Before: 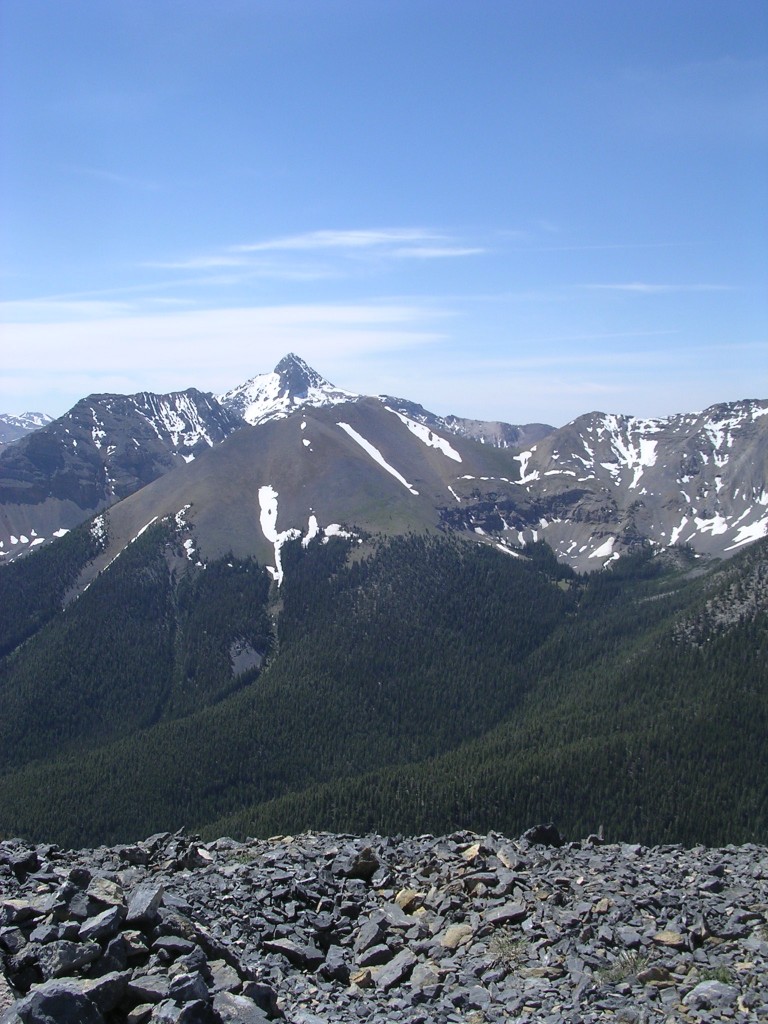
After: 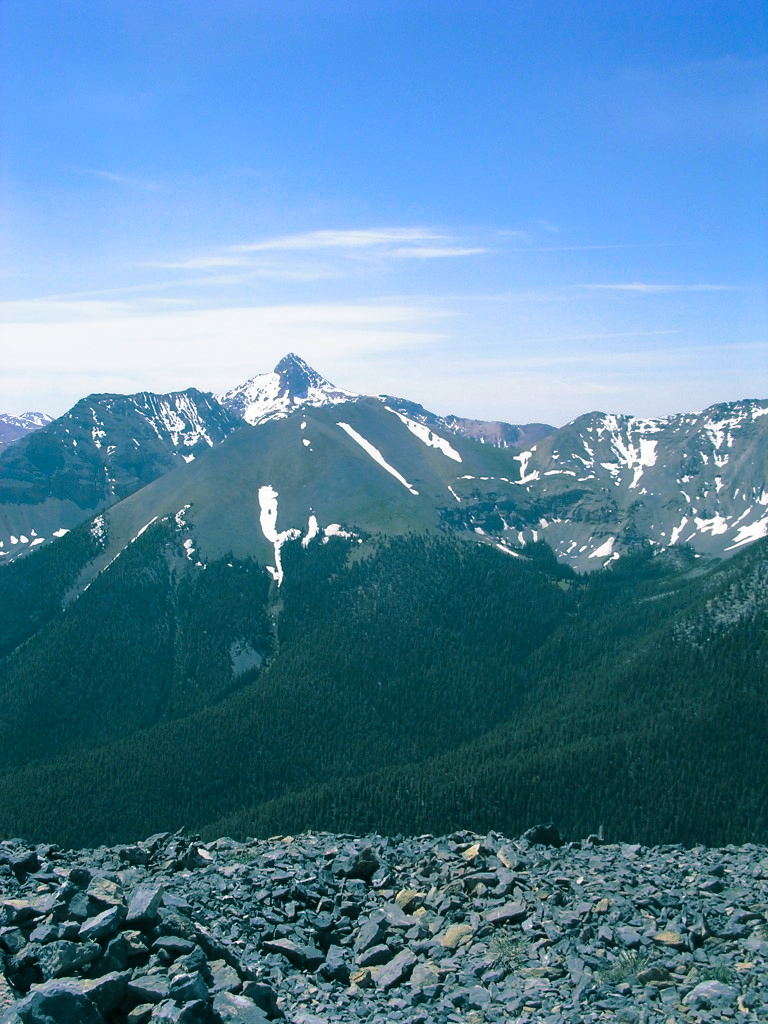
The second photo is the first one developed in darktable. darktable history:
color balance rgb: perceptual saturation grading › global saturation 20%, perceptual saturation grading › highlights -25%, perceptual saturation grading › shadows 50.52%, global vibrance 40.24%
split-toning: shadows › hue 186.43°, highlights › hue 49.29°, compress 30.29%
